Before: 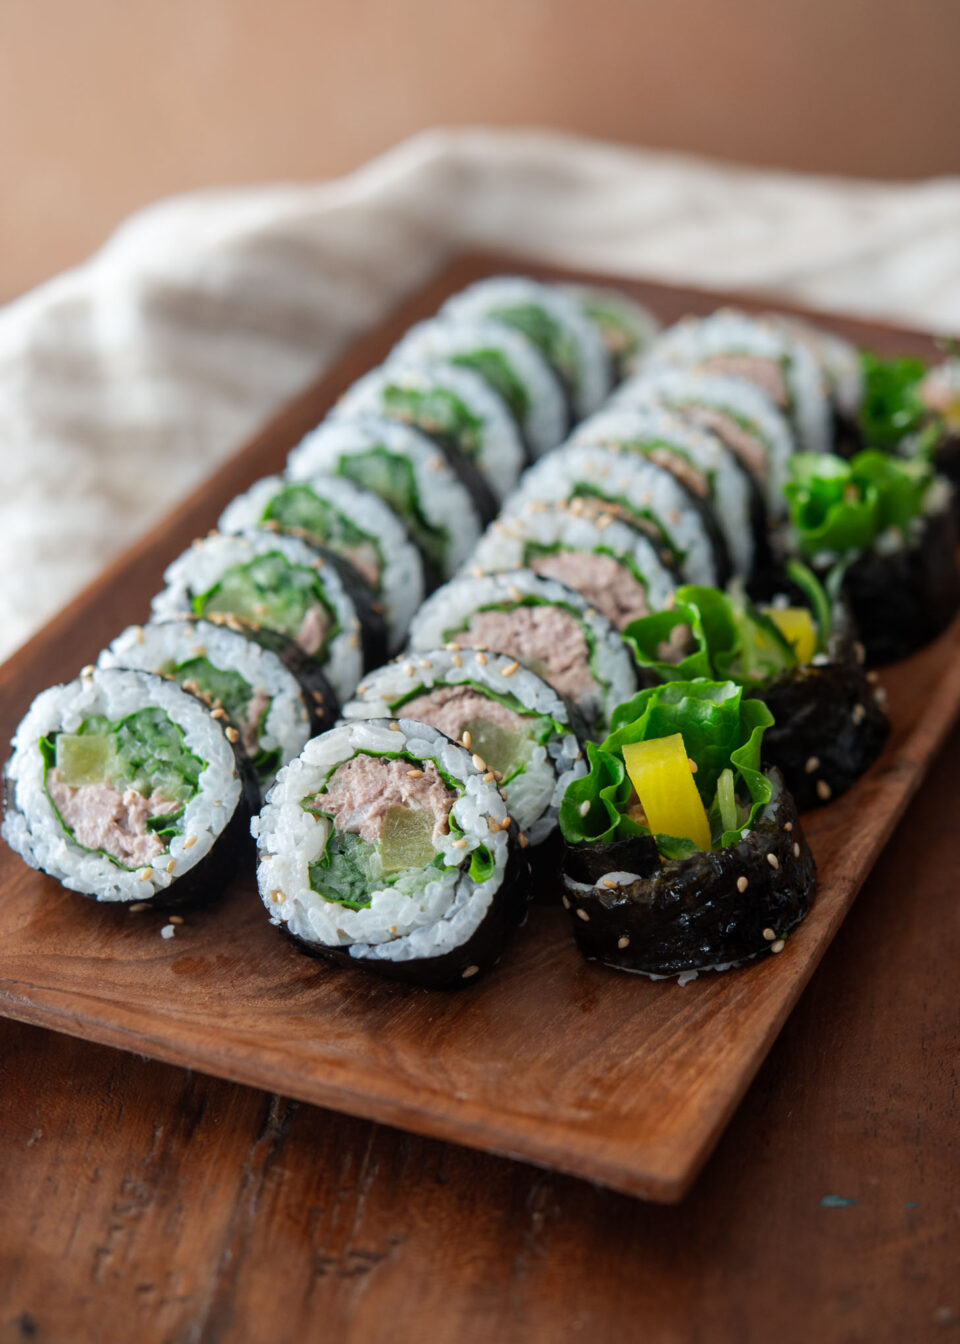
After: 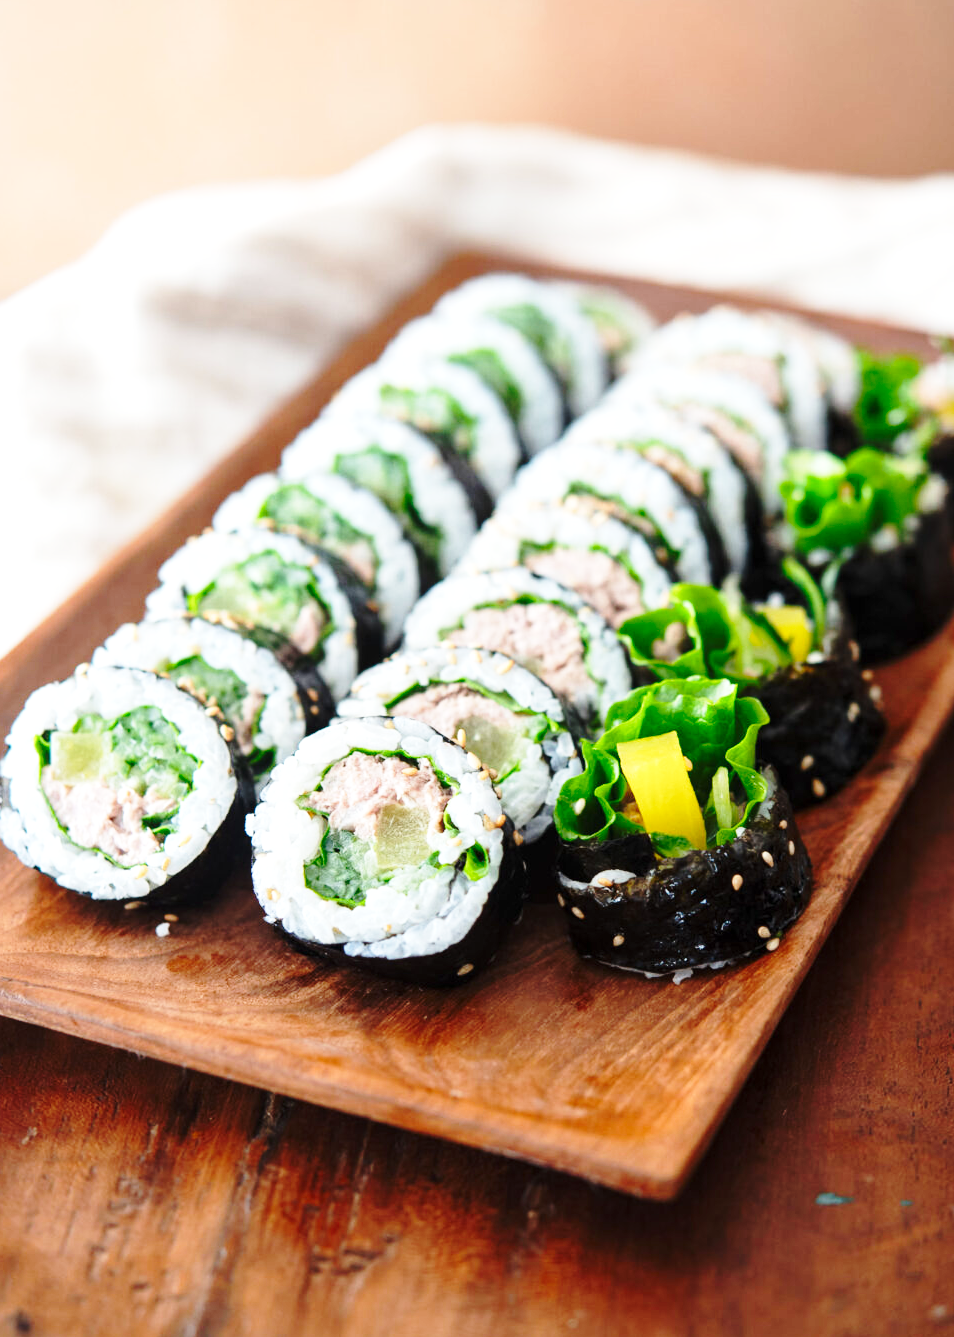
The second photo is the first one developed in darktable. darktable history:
crop and rotate: left 0.614%, top 0.179%, bottom 0.309%
base curve: curves: ch0 [(0, 0) (0.032, 0.037) (0.105, 0.228) (0.435, 0.76) (0.856, 0.983) (1, 1)], preserve colors none
exposure: exposure 0.485 EV, compensate highlight preservation false
